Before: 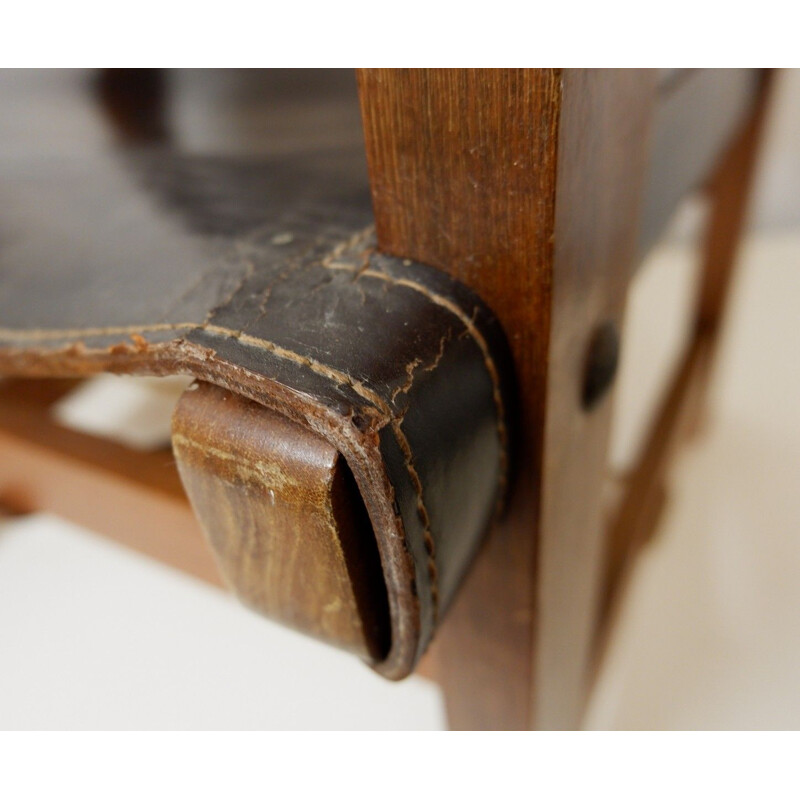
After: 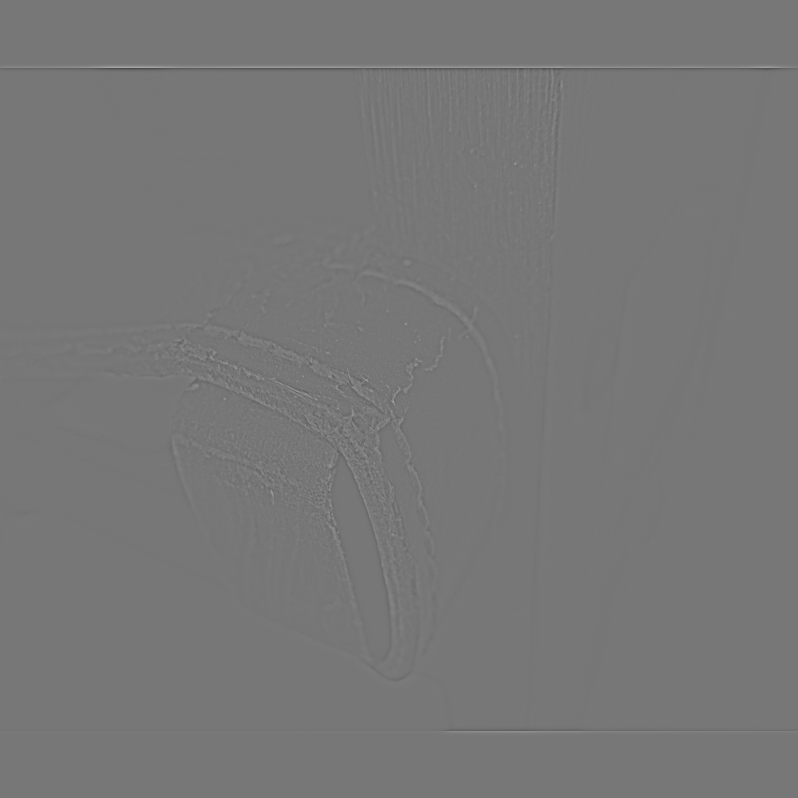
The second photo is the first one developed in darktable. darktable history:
sharpen: on, module defaults
highpass: sharpness 5.84%, contrast boost 8.44%
crop: top 0.05%, bottom 0.098%
